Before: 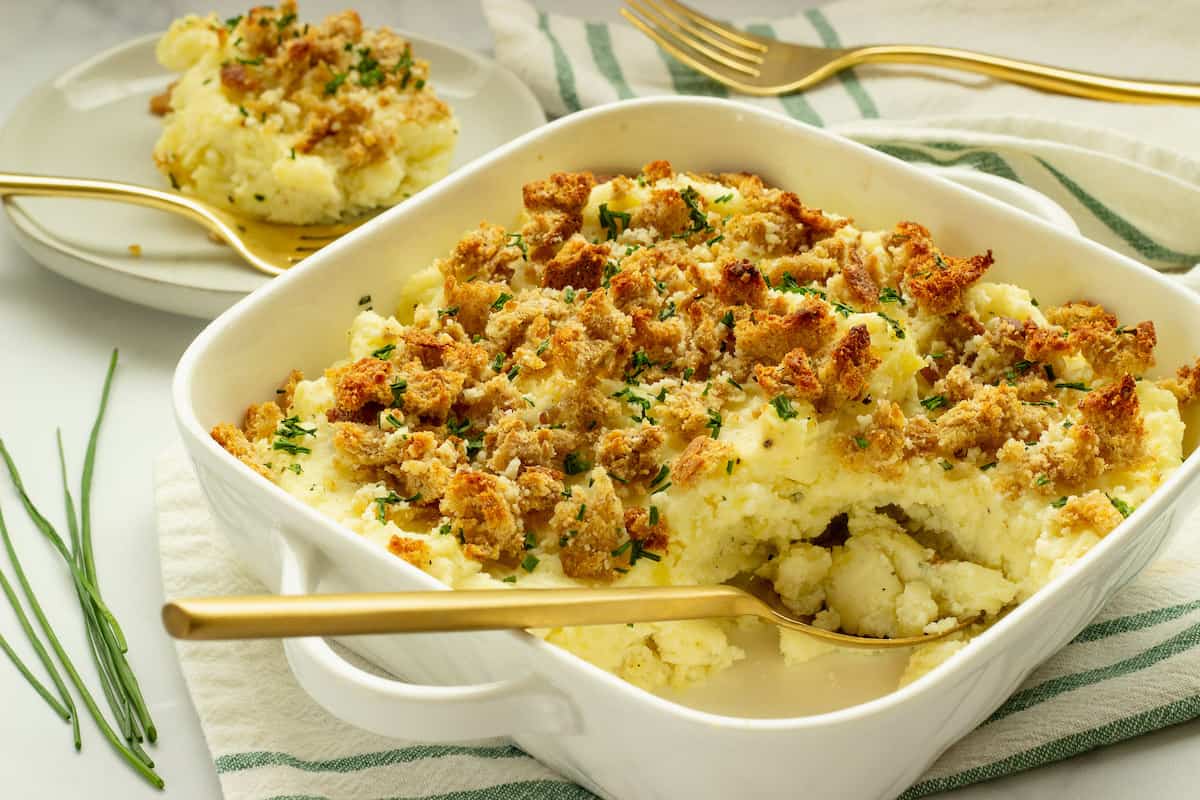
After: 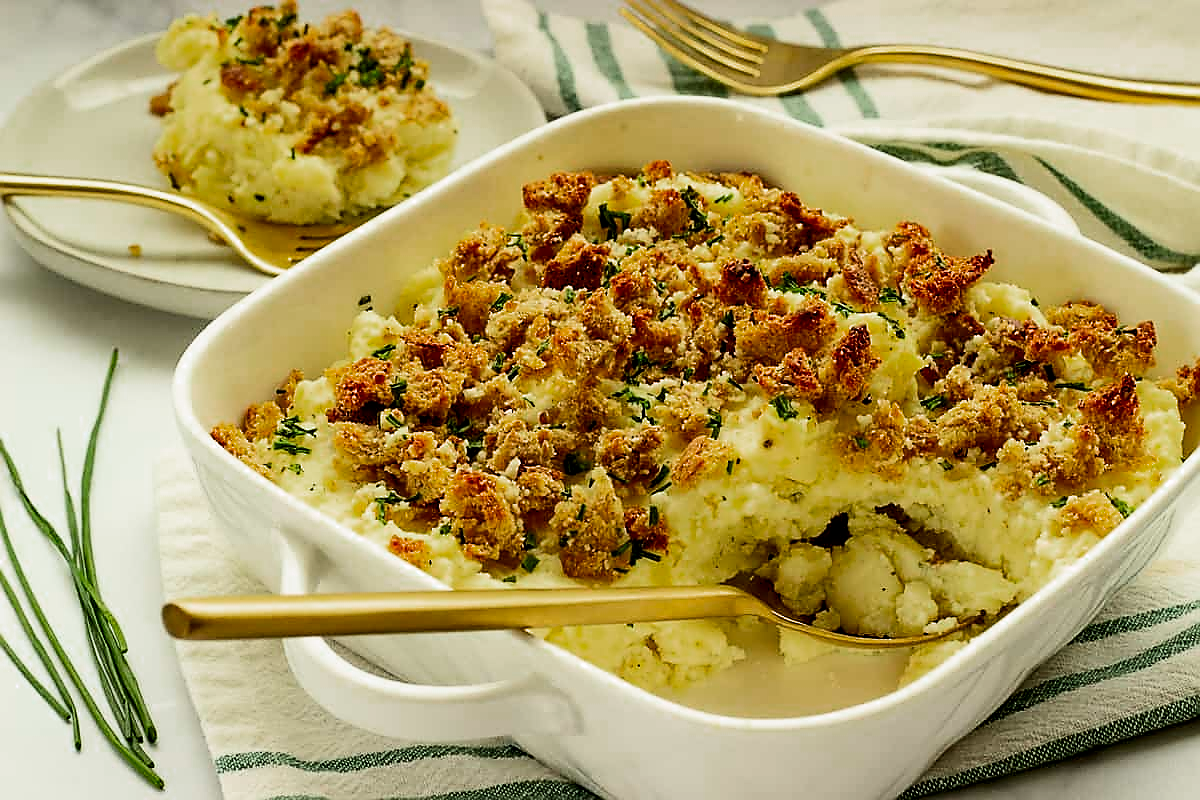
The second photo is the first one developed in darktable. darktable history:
filmic rgb: black relative exposure -4.93 EV, white relative exposure 2.84 EV, hardness 3.72
color zones: curves: ch0 [(0.203, 0.433) (0.607, 0.517) (0.697, 0.696) (0.705, 0.897)]
sharpen: radius 1.4, amount 1.25, threshold 0.7
contrast brightness saturation: contrast 0.2, brightness -0.11, saturation 0.1
